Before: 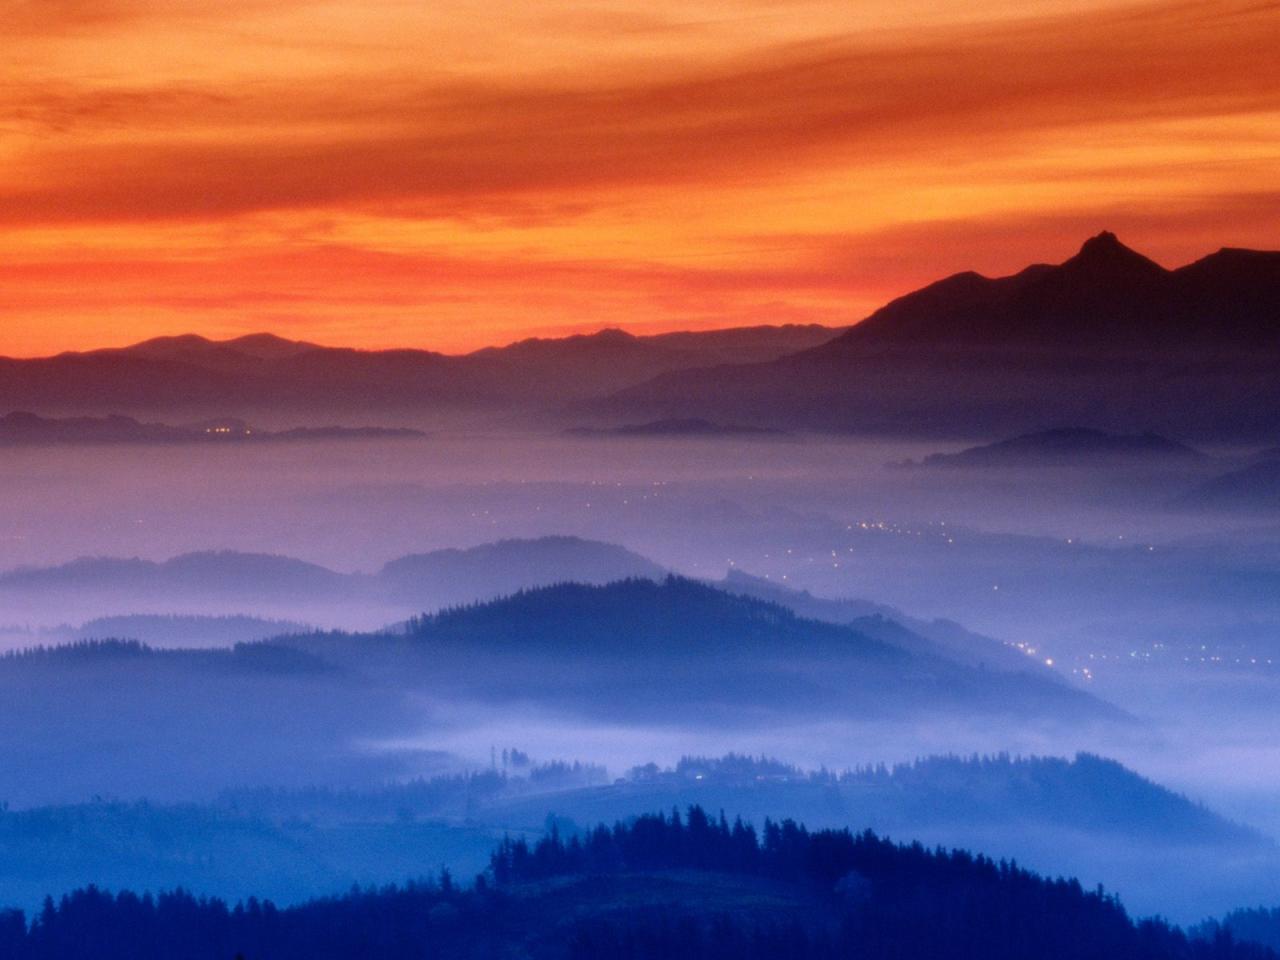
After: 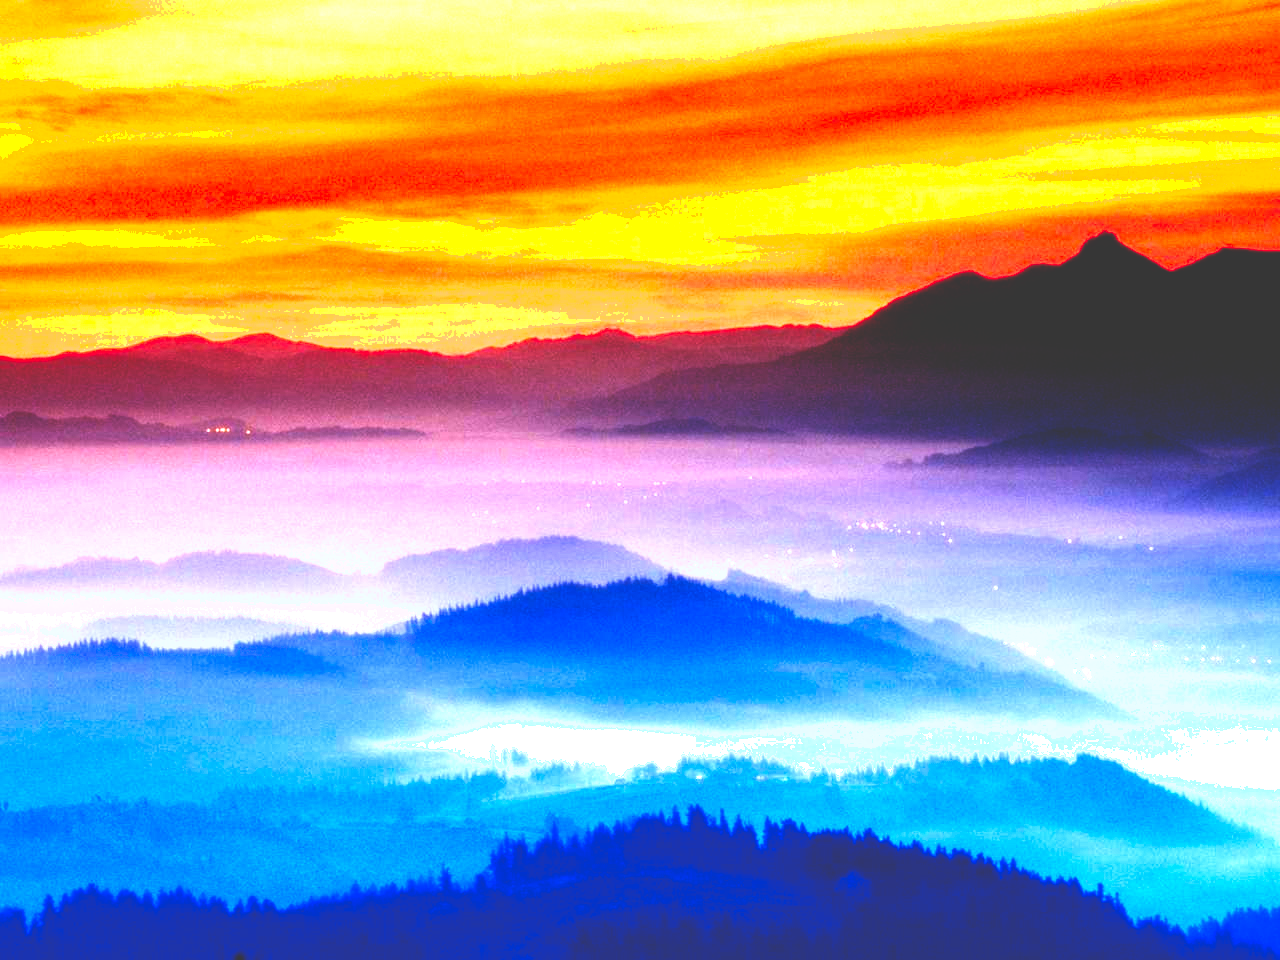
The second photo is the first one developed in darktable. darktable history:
exposure: black level correction 0, exposure 1.105 EV, compensate exposure bias true, compensate highlight preservation false
tone equalizer: -8 EV -0.756 EV, -7 EV -0.723 EV, -6 EV -0.595 EV, -5 EV -0.401 EV, -3 EV 0.398 EV, -2 EV 0.6 EV, -1 EV 0.694 EV, +0 EV 0.759 EV
base curve: curves: ch0 [(0, 0.036) (0.083, 0.04) (0.804, 1)], exposure shift 0.01, preserve colors none
